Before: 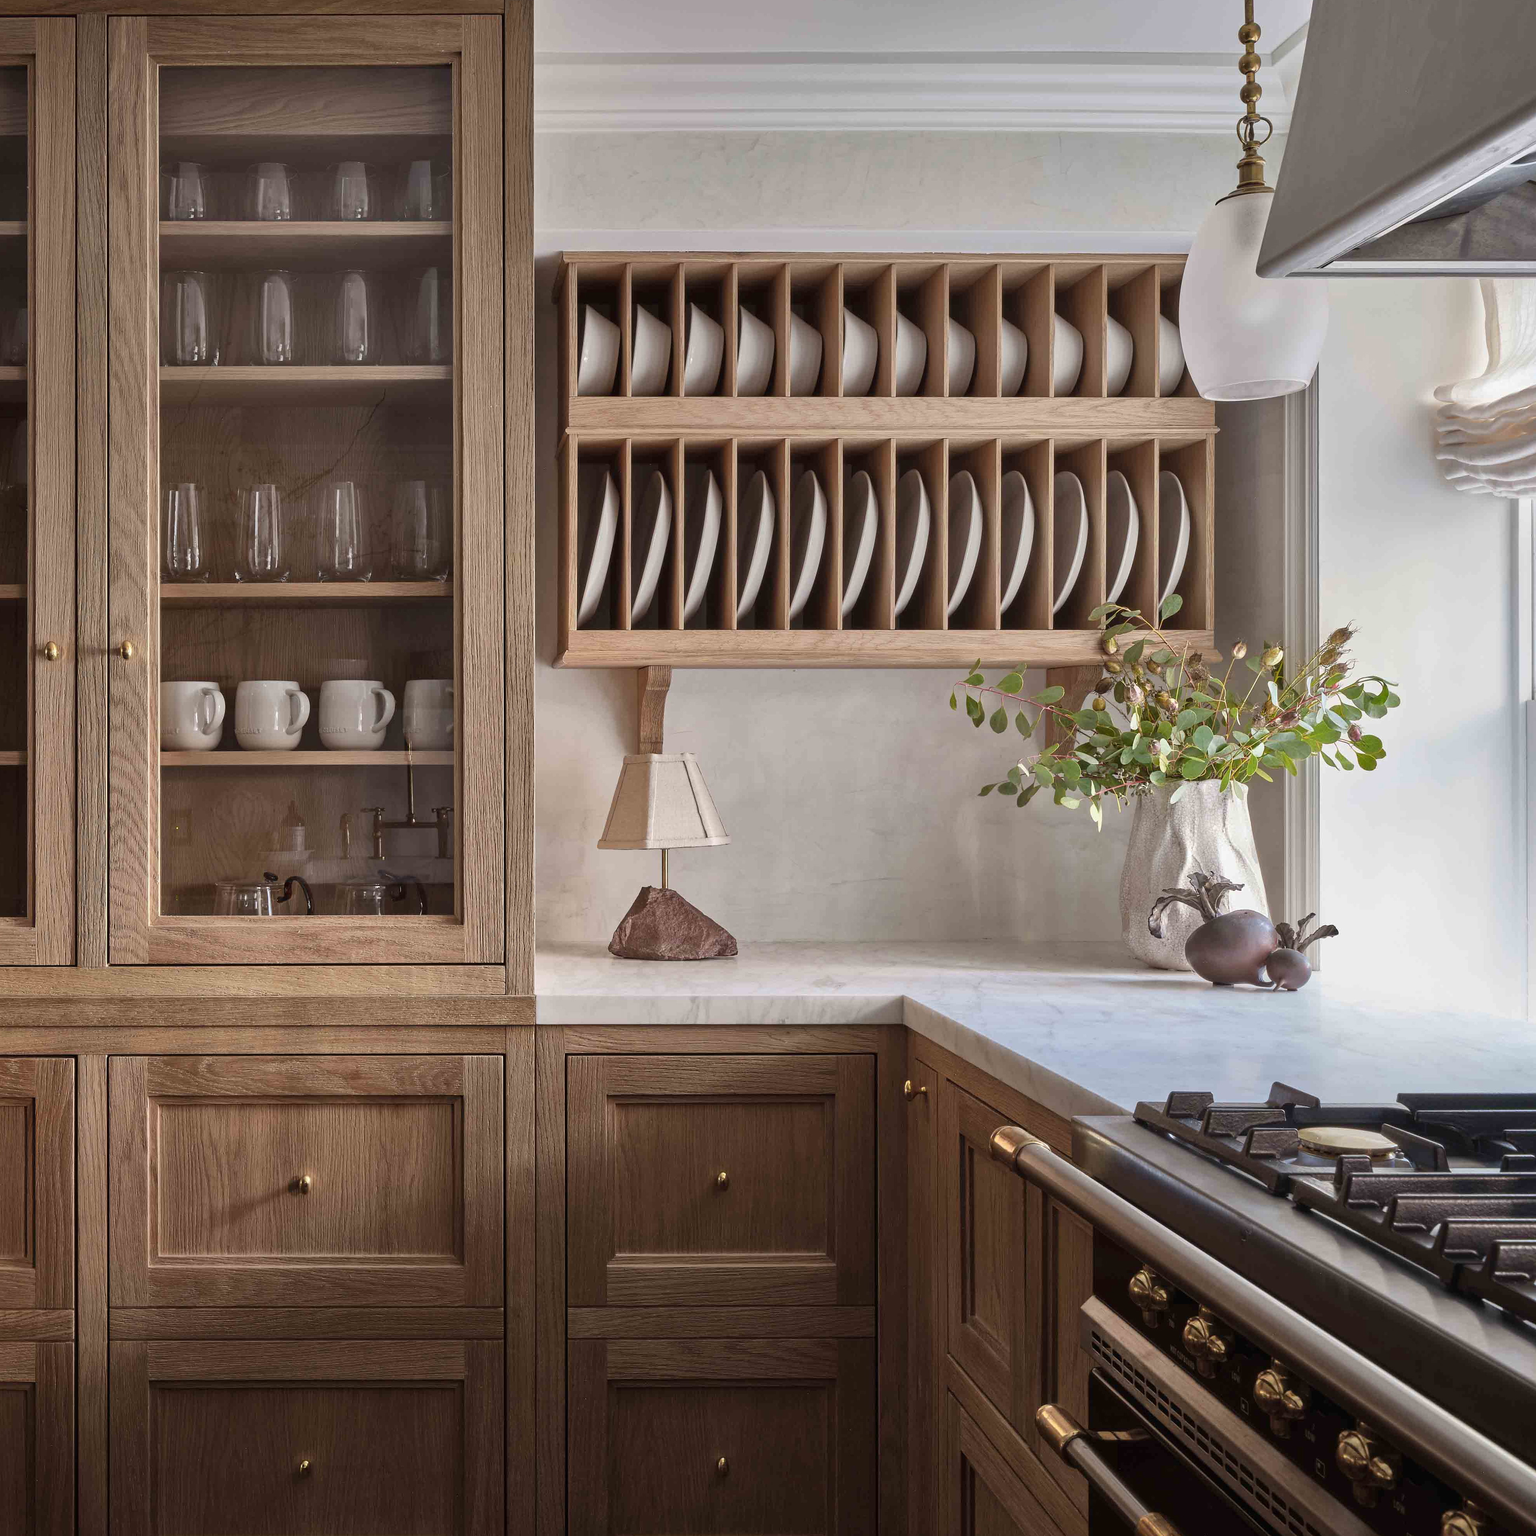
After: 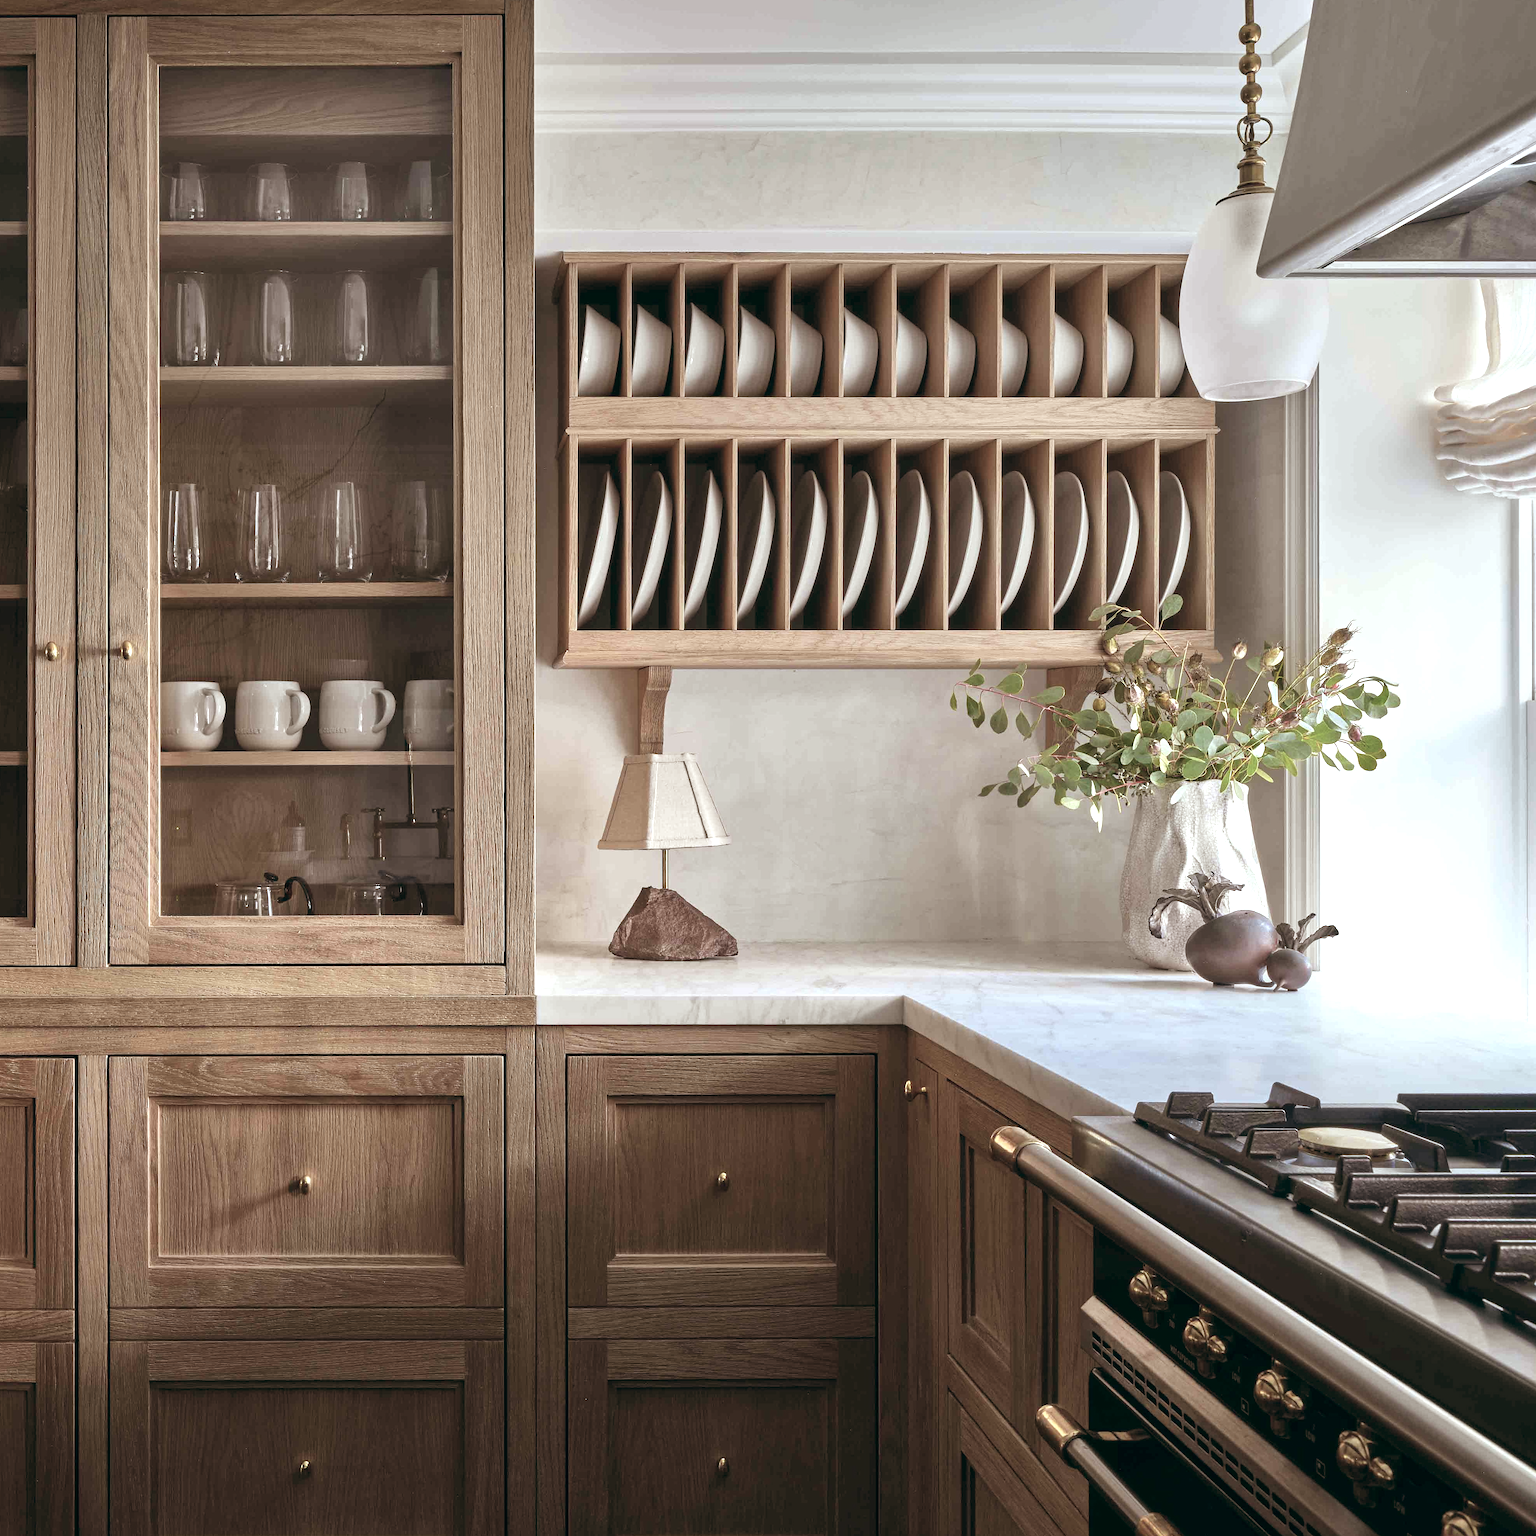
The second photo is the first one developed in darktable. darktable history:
exposure: exposure 0.564 EV, compensate highlight preservation false
color balance: lift [1, 0.994, 1.002, 1.006], gamma [0.957, 1.081, 1.016, 0.919], gain [0.97, 0.972, 1.01, 1.028], input saturation 91.06%, output saturation 79.8%
